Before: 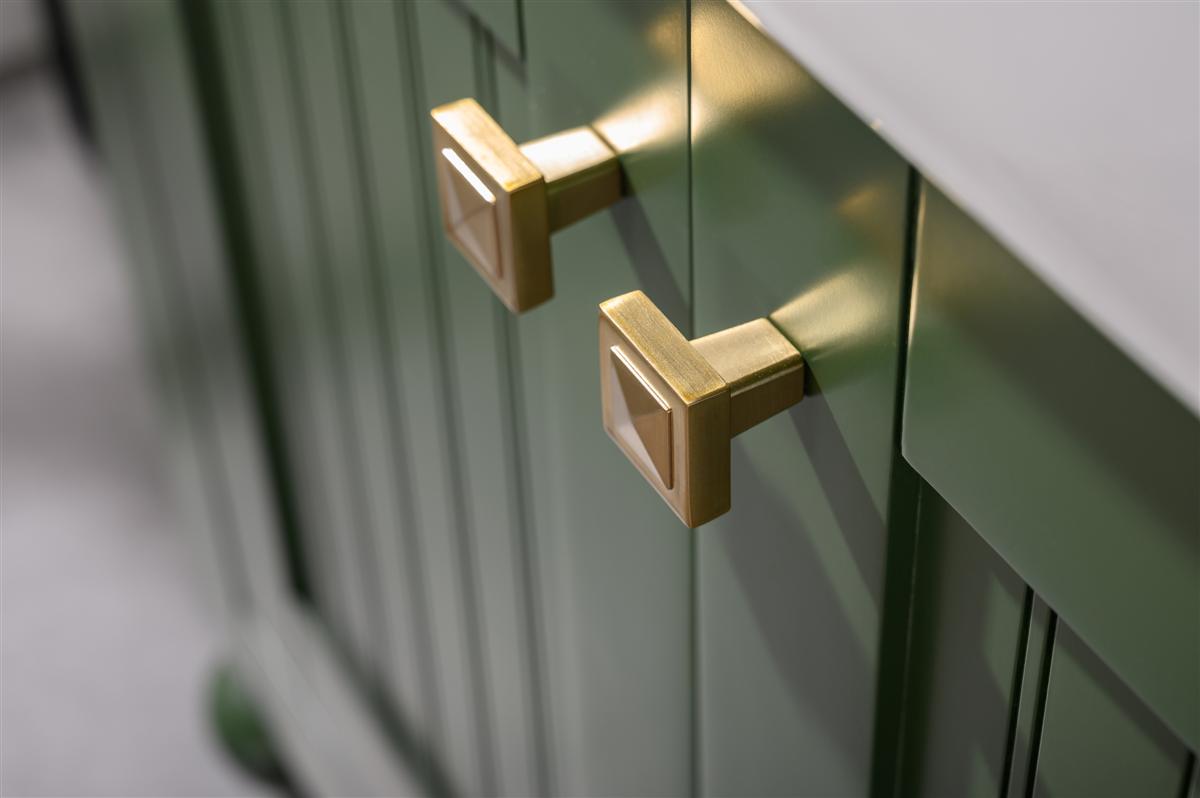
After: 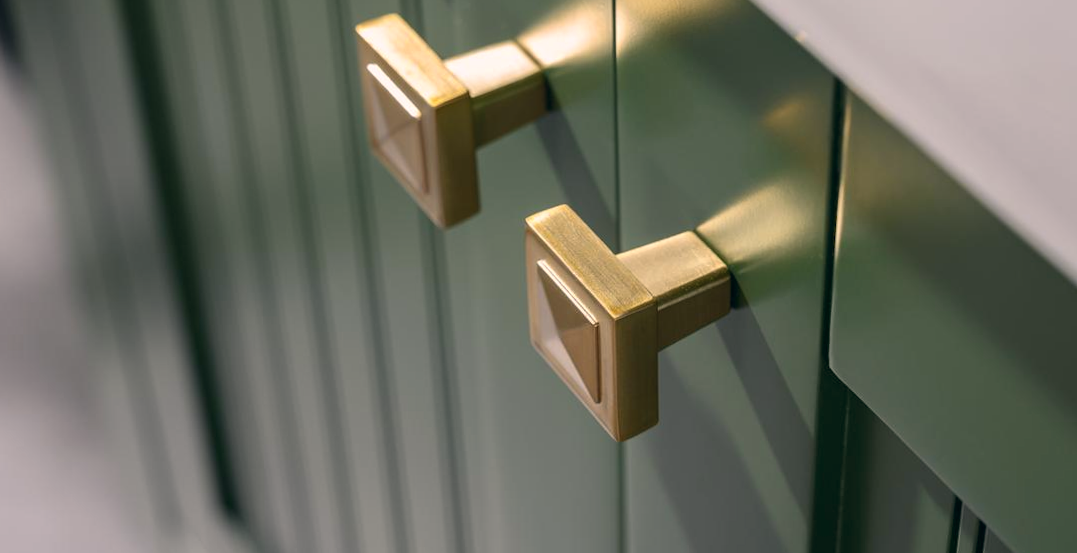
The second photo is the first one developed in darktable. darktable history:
crop: left 5.596%, top 10.314%, right 3.534%, bottom 19.395%
color correction: highlights a* 5.38, highlights b* 5.3, shadows a* -4.26, shadows b* -5.11
rotate and perspective: rotation -0.45°, automatic cropping original format, crop left 0.008, crop right 0.992, crop top 0.012, crop bottom 0.988
